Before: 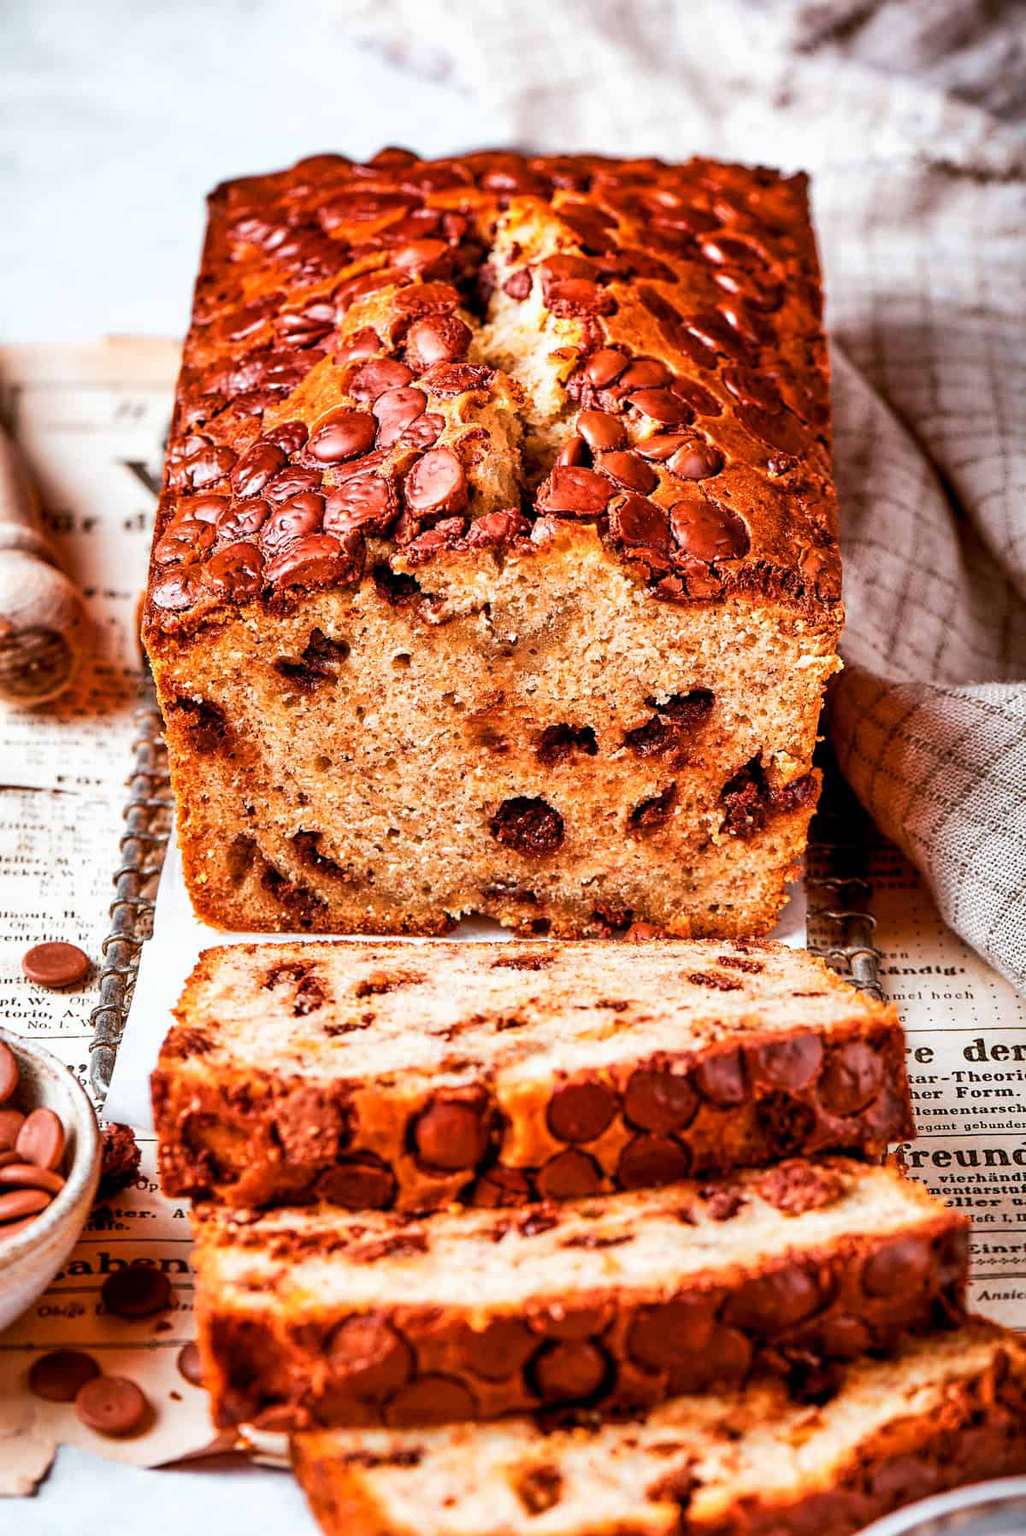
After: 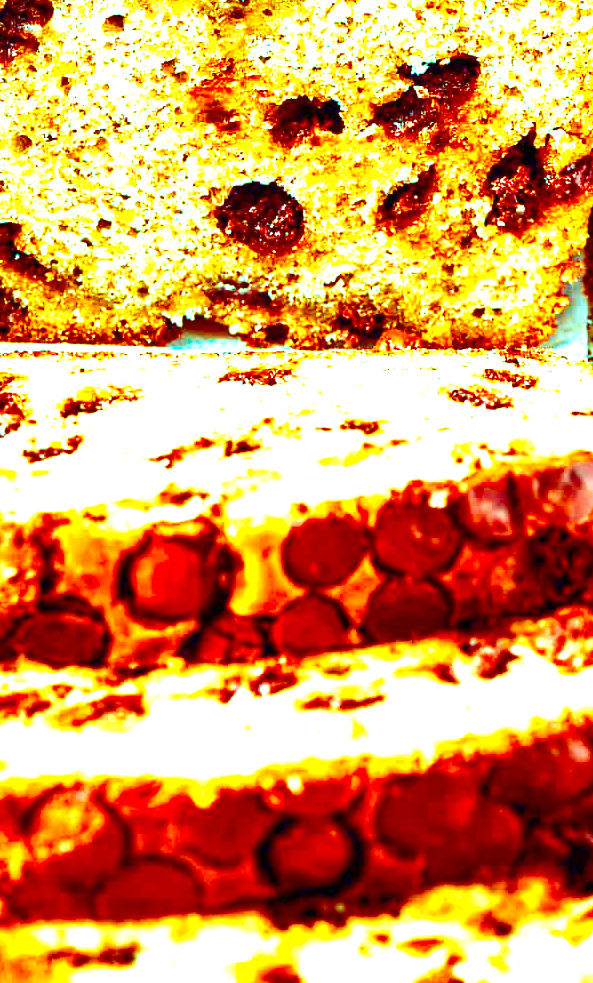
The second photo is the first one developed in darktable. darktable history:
white balance: red 0.967, blue 1.119, emerald 0.756
exposure: black level correction 0, exposure 1.45 EV, compensate exposure bias true, compensate highlight preservation false
color balance rgb: shadows lift › luminance 0.49%, shadows lift › chroma 6.83%, shadows lift › hue 300.29°, power › hue 208.98°, highlights gain › luminance 20.24%, highlights gain › chroma 13.17%, highlights gain › hue 173.85°, perceptual saturation grading › global saturation 18.05%
crop: left 29.672%, top 41.786%, right 20.851%, bottom 3.487%
contrast brightness saturation: contrast 0.1, brightness -0.26, saturation 0.14
color correction: saturation 1.34
velvia: on, module defaults
